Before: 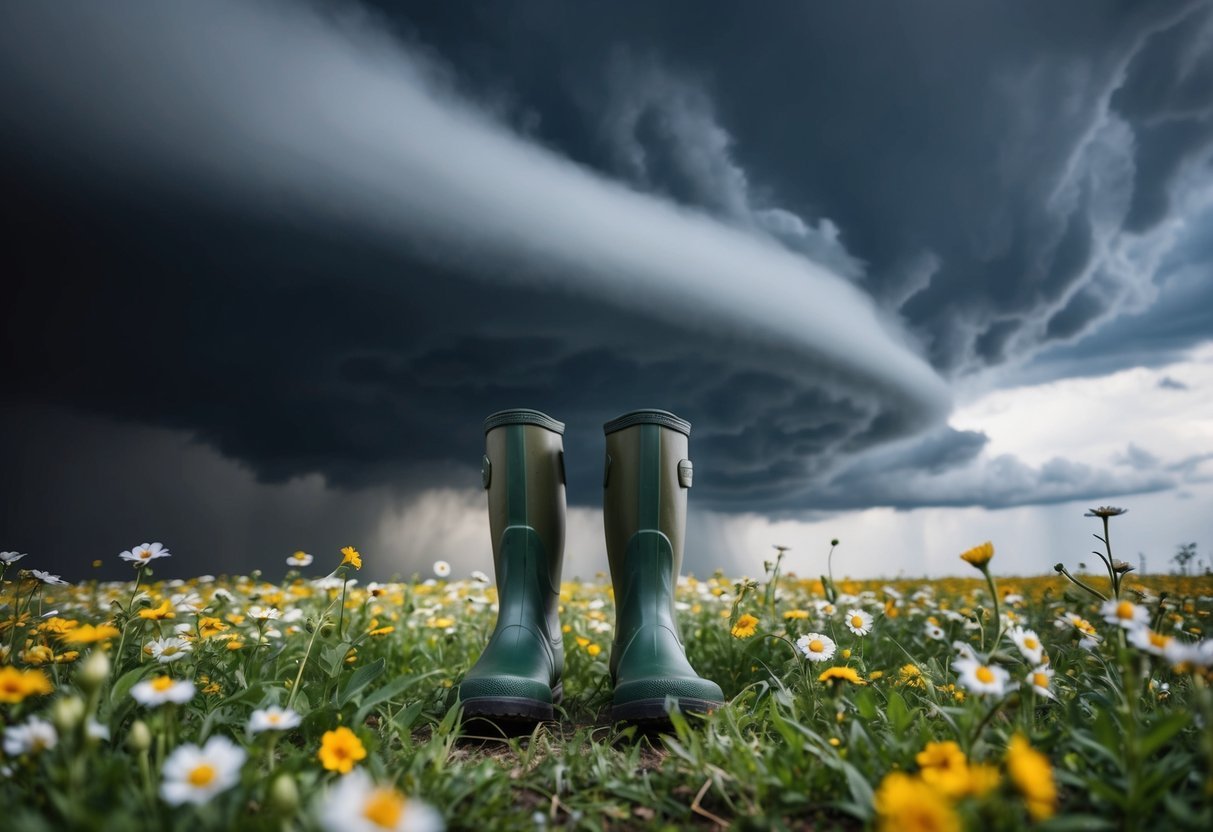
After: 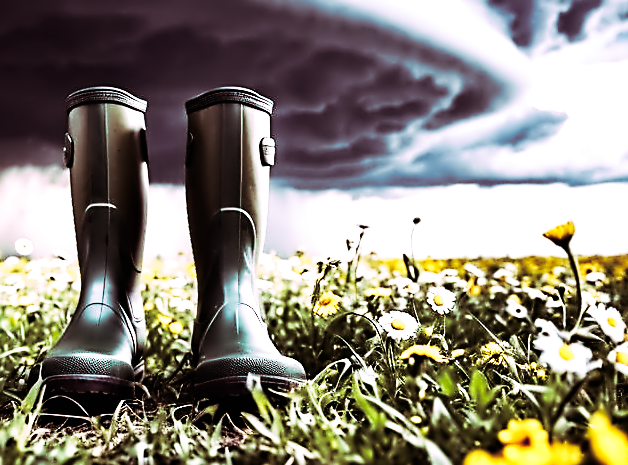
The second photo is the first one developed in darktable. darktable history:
sharpen: on, module defaults
split-toning: highlights › hue 298.8°, highlights › saturation 0.73, compress 41.76%
crop: left 34.479%, top 38.822%, right 13.718%, bottom 5.172%
contrast equalizer: octaves 7, y [[0.5, 0.542, 0.583, 0.625, 0.667, 0.708], [0.5 ×6], [0.5 ×6], [0, 0.033, 0.067, 0.1, 0.133, 0.167], [0, 0.05, 0.1, 0.15, 0.2, 0.25]]
base curve: curves: ch0 [(0, 0) (0.007, 0.004) (0.027, 0.03) (0.046, 0.07) (0.207, 0.54) (0.442, 0.872) (0.673, 0.972) (1, 1)], preserve colors none
tone equalizer: -8 EV -0.75 EV, -7 EV -0.7 EV, -6 EV -0.6 EV, -5 EV -0.4 EV, -3 EV 0.4 EV, -2 EV 0.6 EV, -1 EV 0.7 EV, +0 EV 0.75 EV, edges refinement/feathering 500, mask exposure compensation -1.57 EV, preserve details no
shadows and highlights: shadows 12, white point adjustment 1.2, soften with gaussian
